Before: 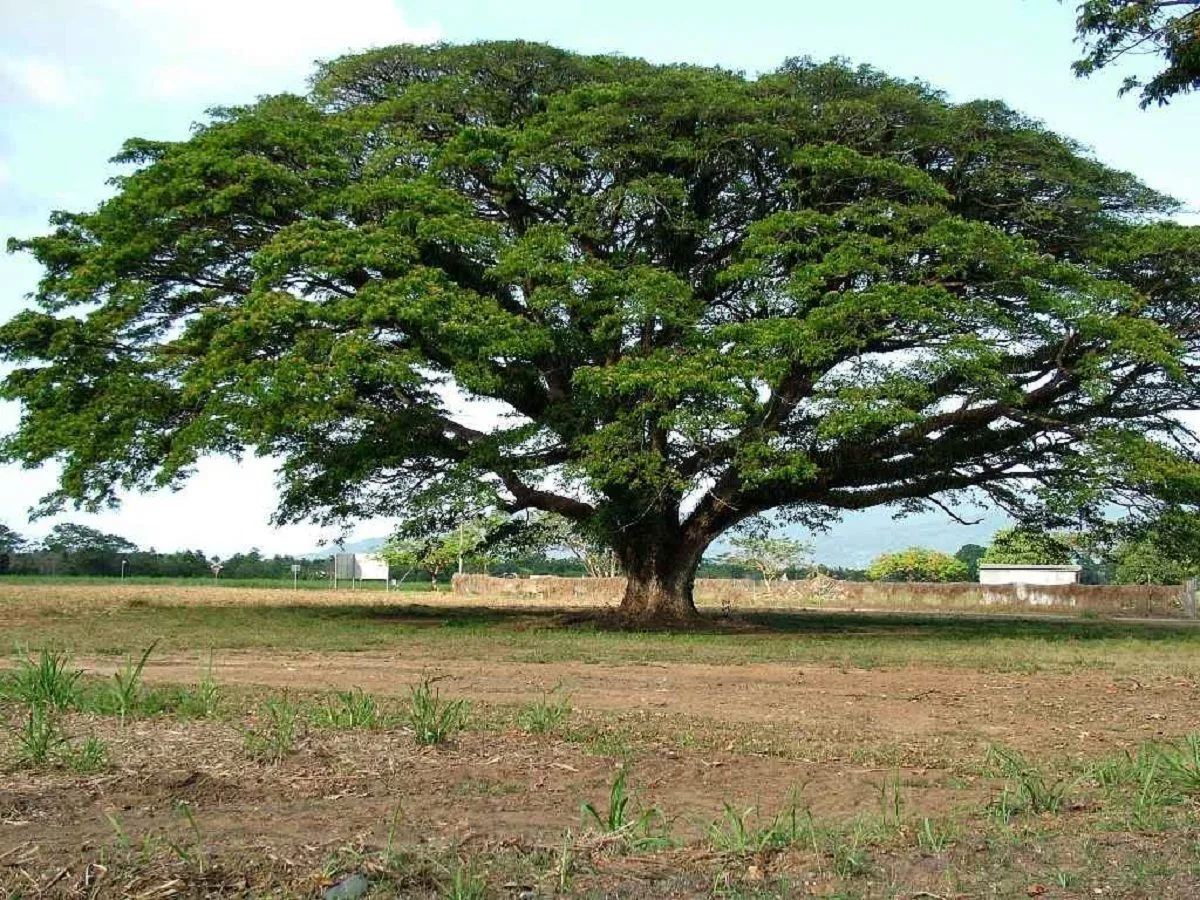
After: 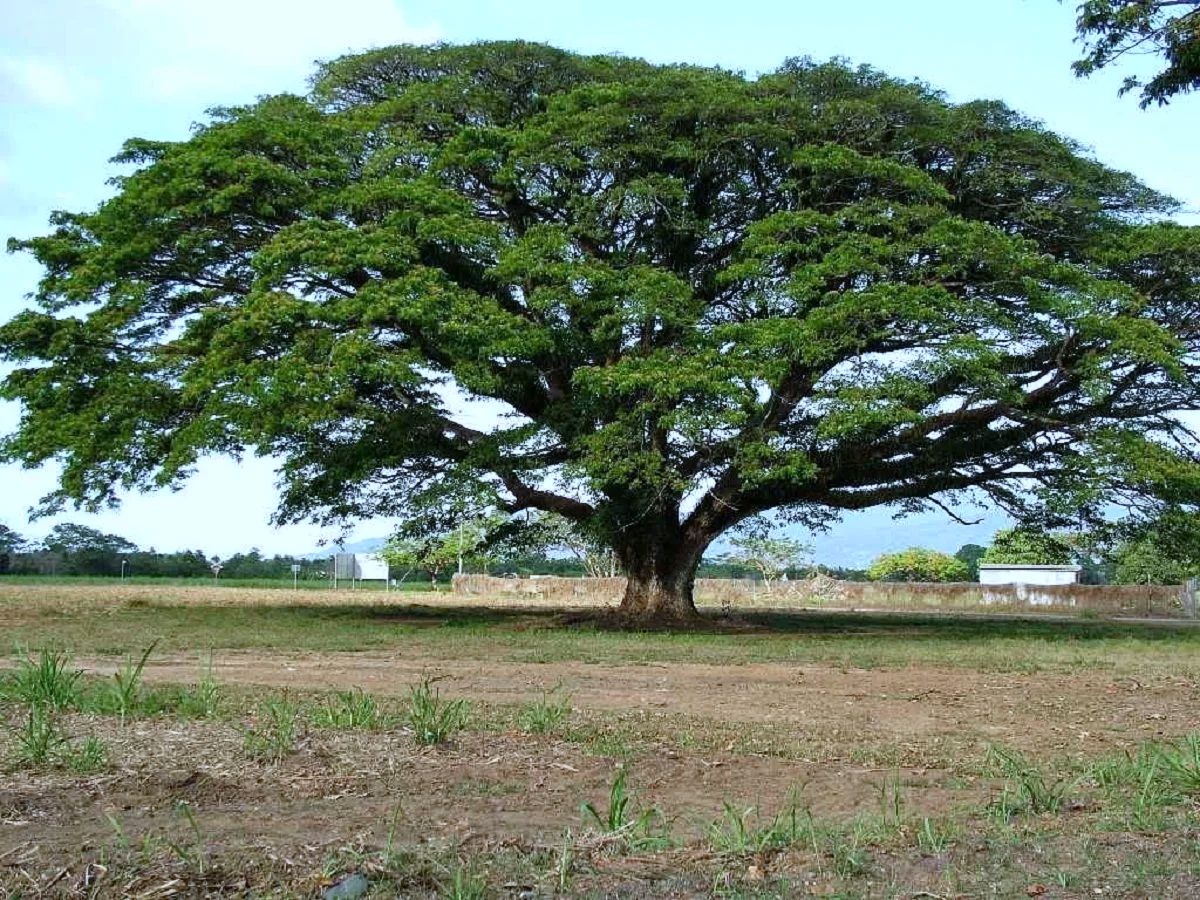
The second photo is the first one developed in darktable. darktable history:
tone equalizer: on, module defaults
white balance: red 0.926, green 1.003, blue 1.133
